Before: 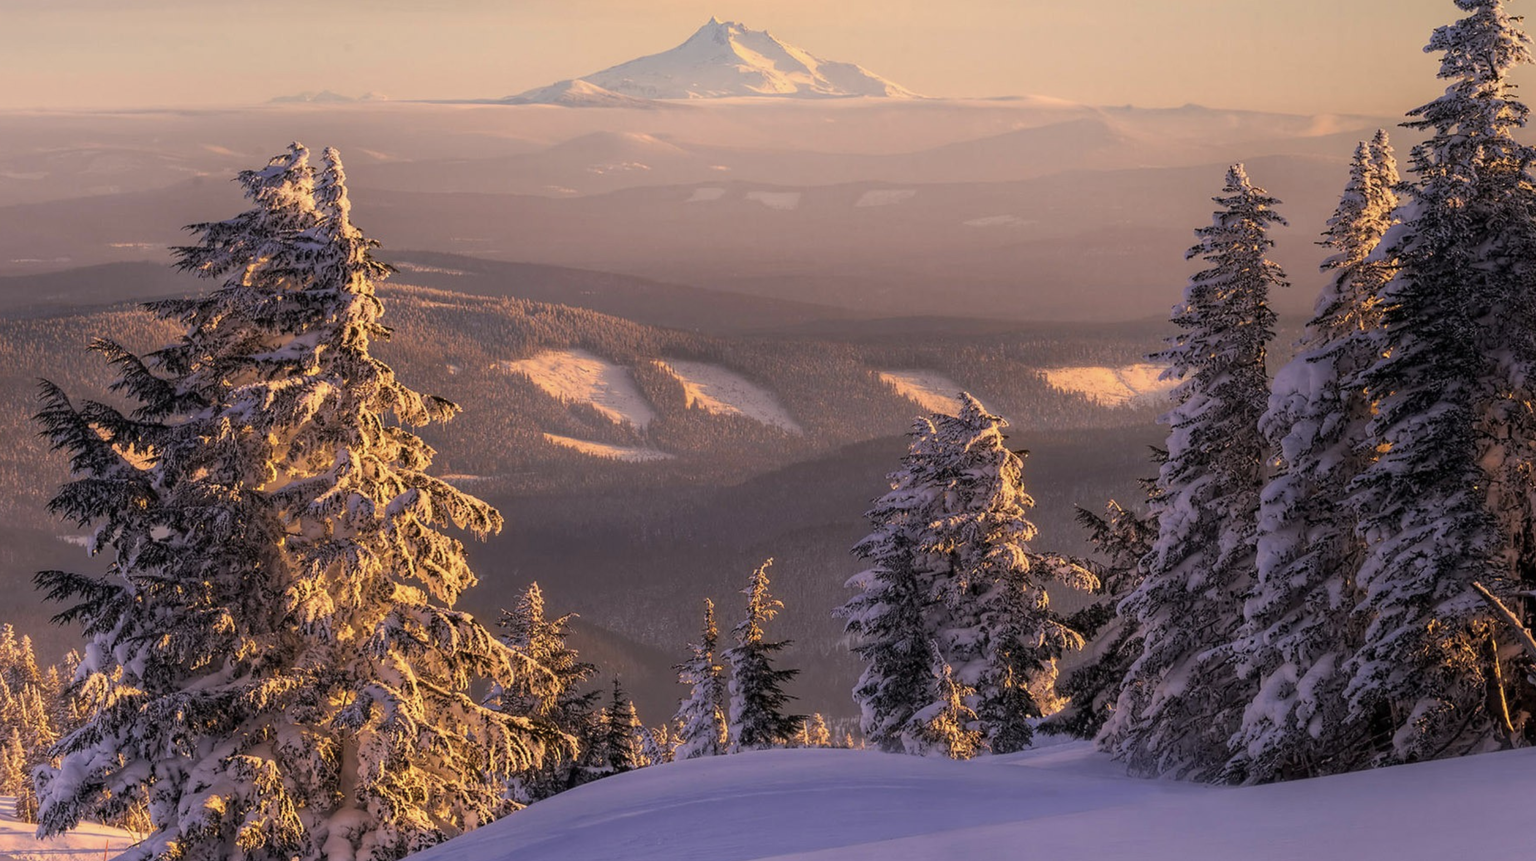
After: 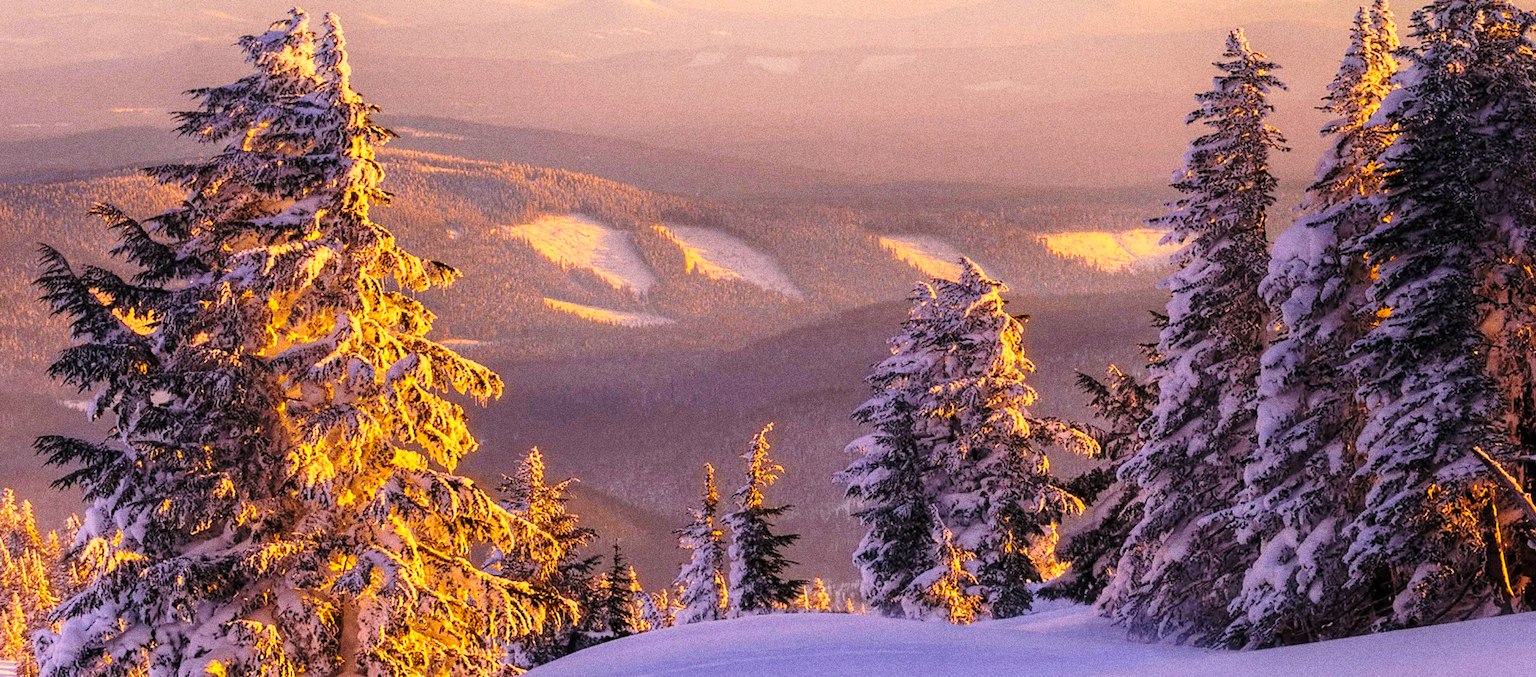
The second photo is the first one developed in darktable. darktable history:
base curve: curves: ch0 [(0, 0) (0.028, 0.03) (0.121, 0.232) (0.46, 0.748) (0.859, 0.968) (1, 1)], preserve colors none
crop and rotate: top 15.774%, bottom 5.506%
color balance rgb: perceptual saturation grading › global saturation 25%, global vibrance 20%
grain: coarseness 10.62 ISO, strength 55.56%
